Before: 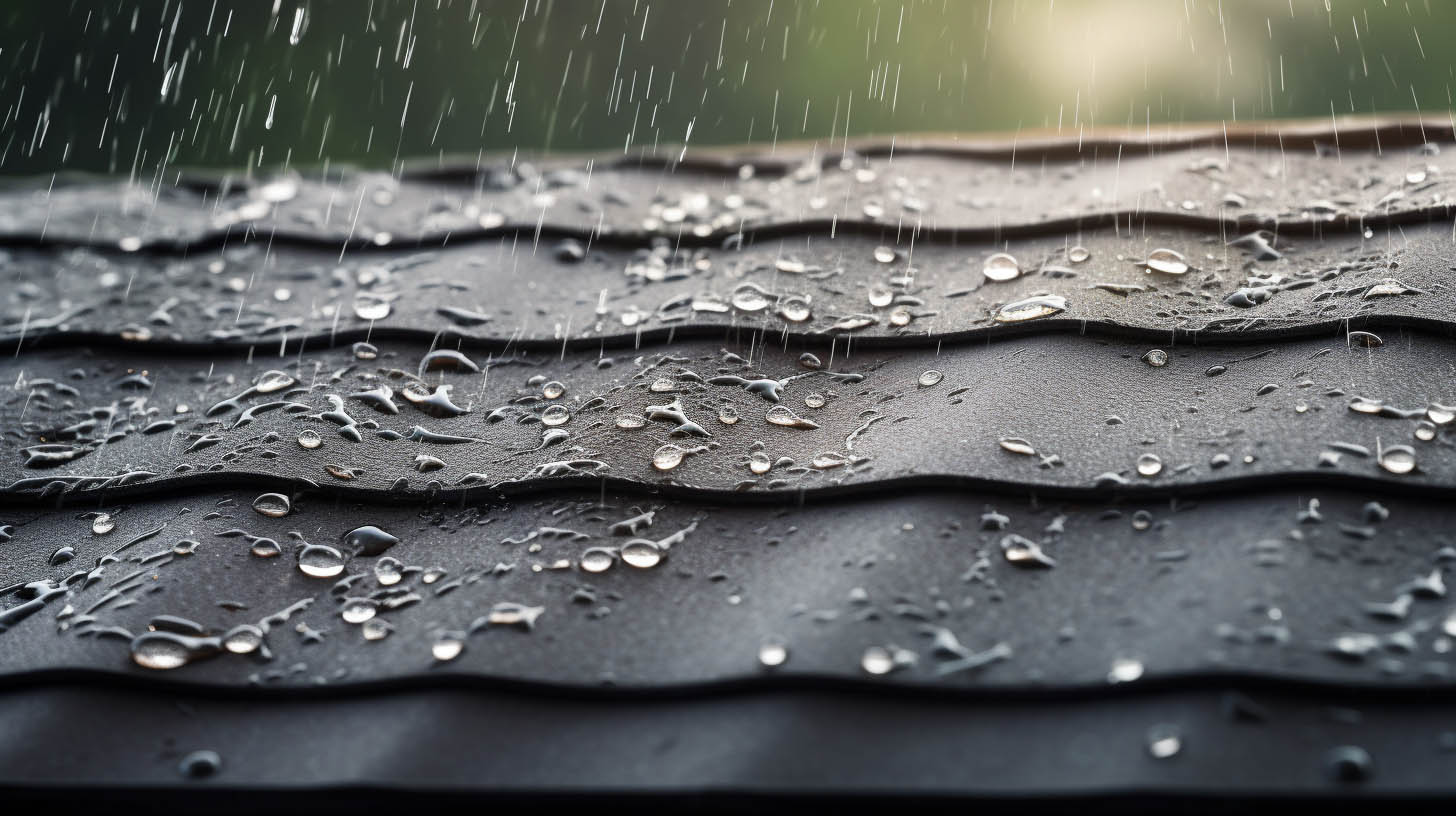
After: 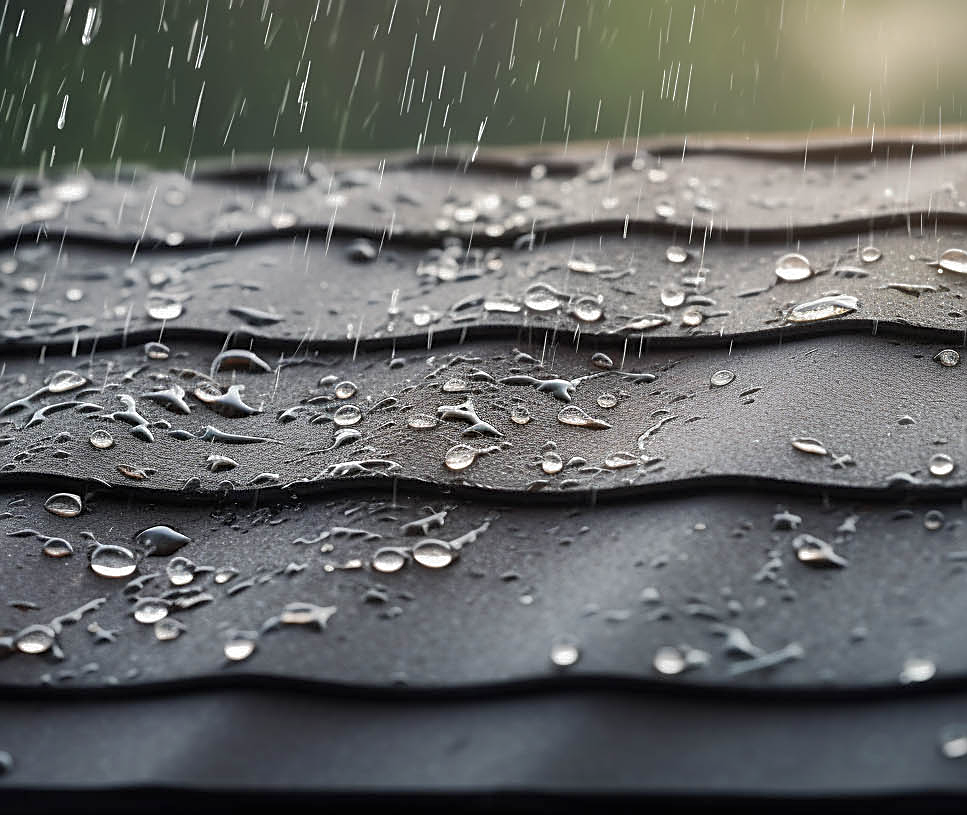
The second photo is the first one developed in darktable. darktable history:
shadows and highlights: shadows 39.77, highlights -59.95
color zones: curves: ch0 [(0, 0.5) (0.143, 0.5) (0.286, 0.456) (0.429, 0.5) (0.571, 0.5) (0.714, 0.5) (0.857, 0.5) (1, 0.5)]; ch1 [(0, 0.5) (0.143, 0.5) (0.286, 0.422) (0.429, 0.5) (0.571, 0.5) (0.714, 0.5) (0.857, 0.5) (1, 0.5)]
crop and rotate: left 14.293%, right 19.286%
sharpen: on, module defaults
